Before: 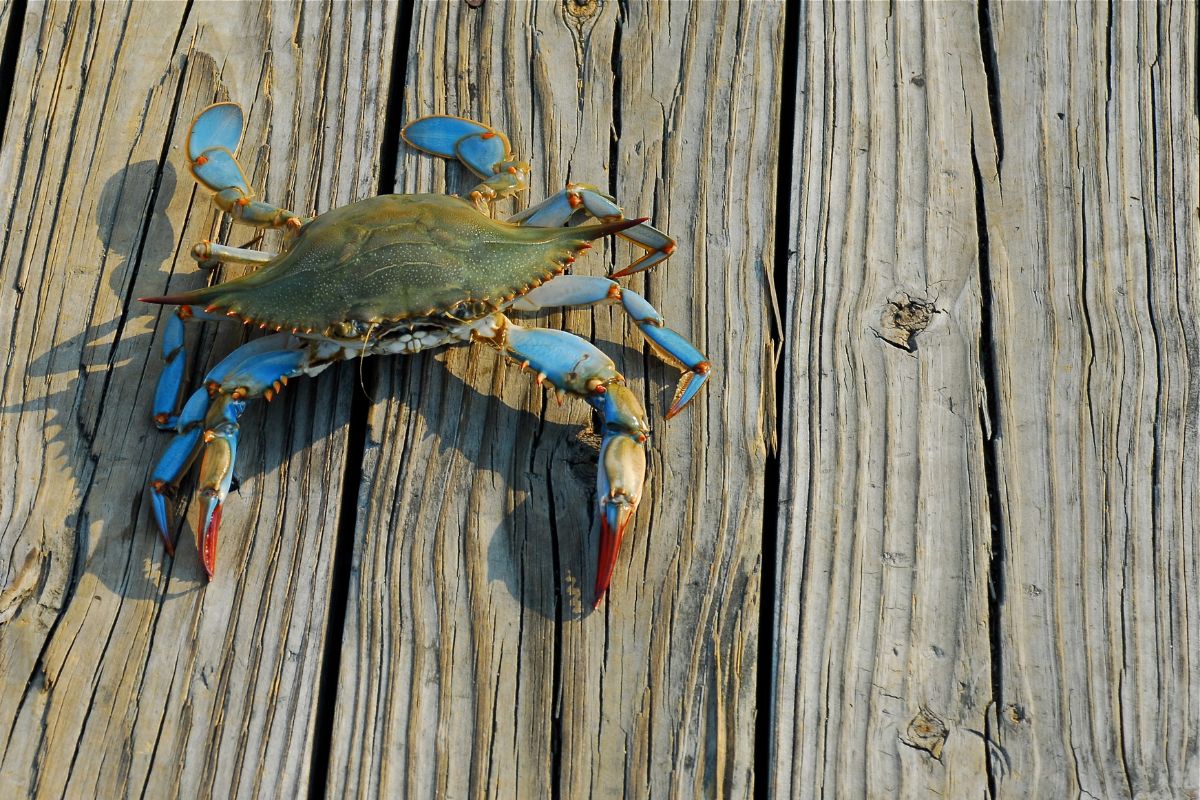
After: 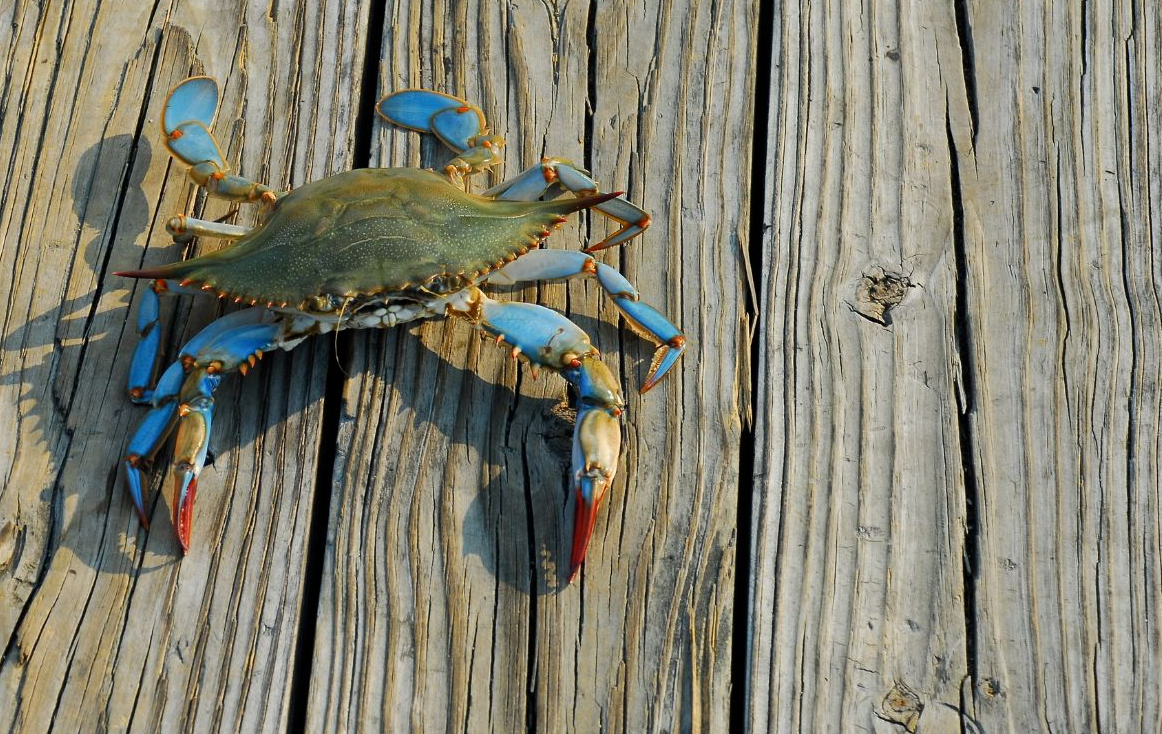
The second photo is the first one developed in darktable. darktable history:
crop: left 2.083%, top 3.316%, right 1.054%, bottom 4.851%
